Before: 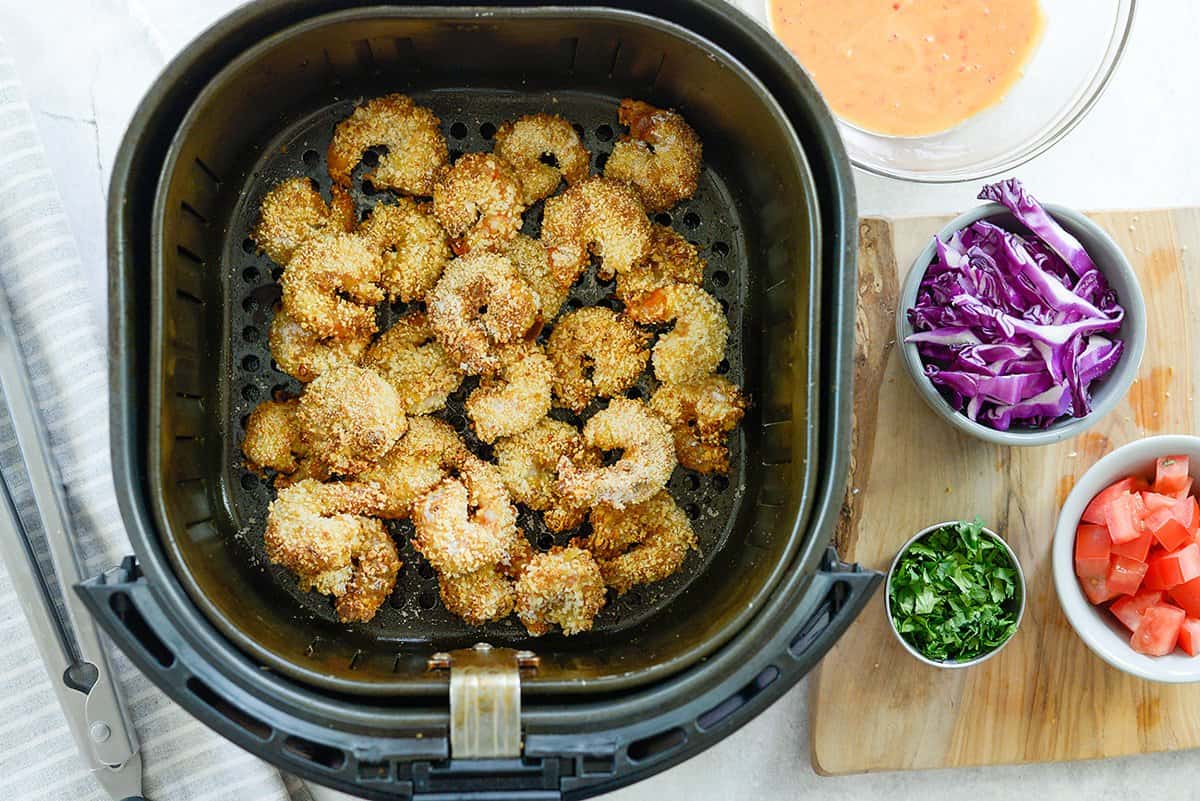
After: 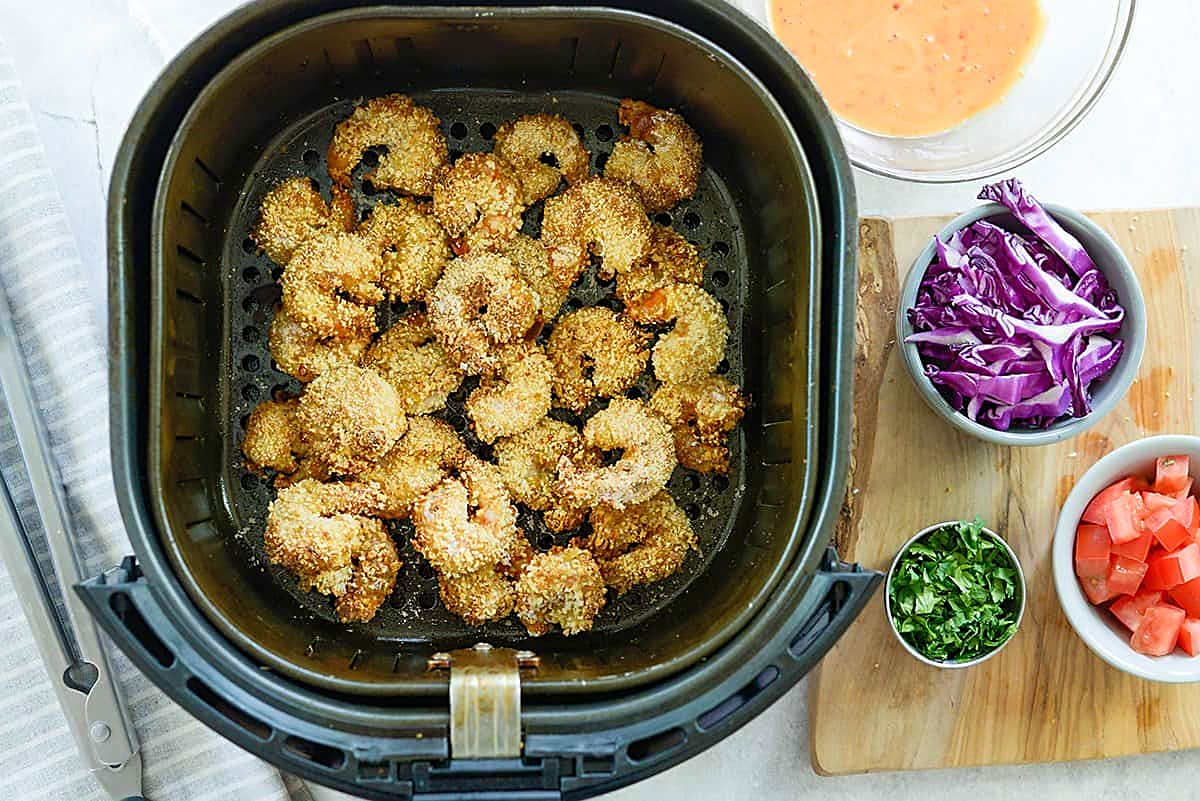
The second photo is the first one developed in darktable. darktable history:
exposure: compensate highlight preservation false
velvia: on, module defaults
sharpen: on, module defaults
